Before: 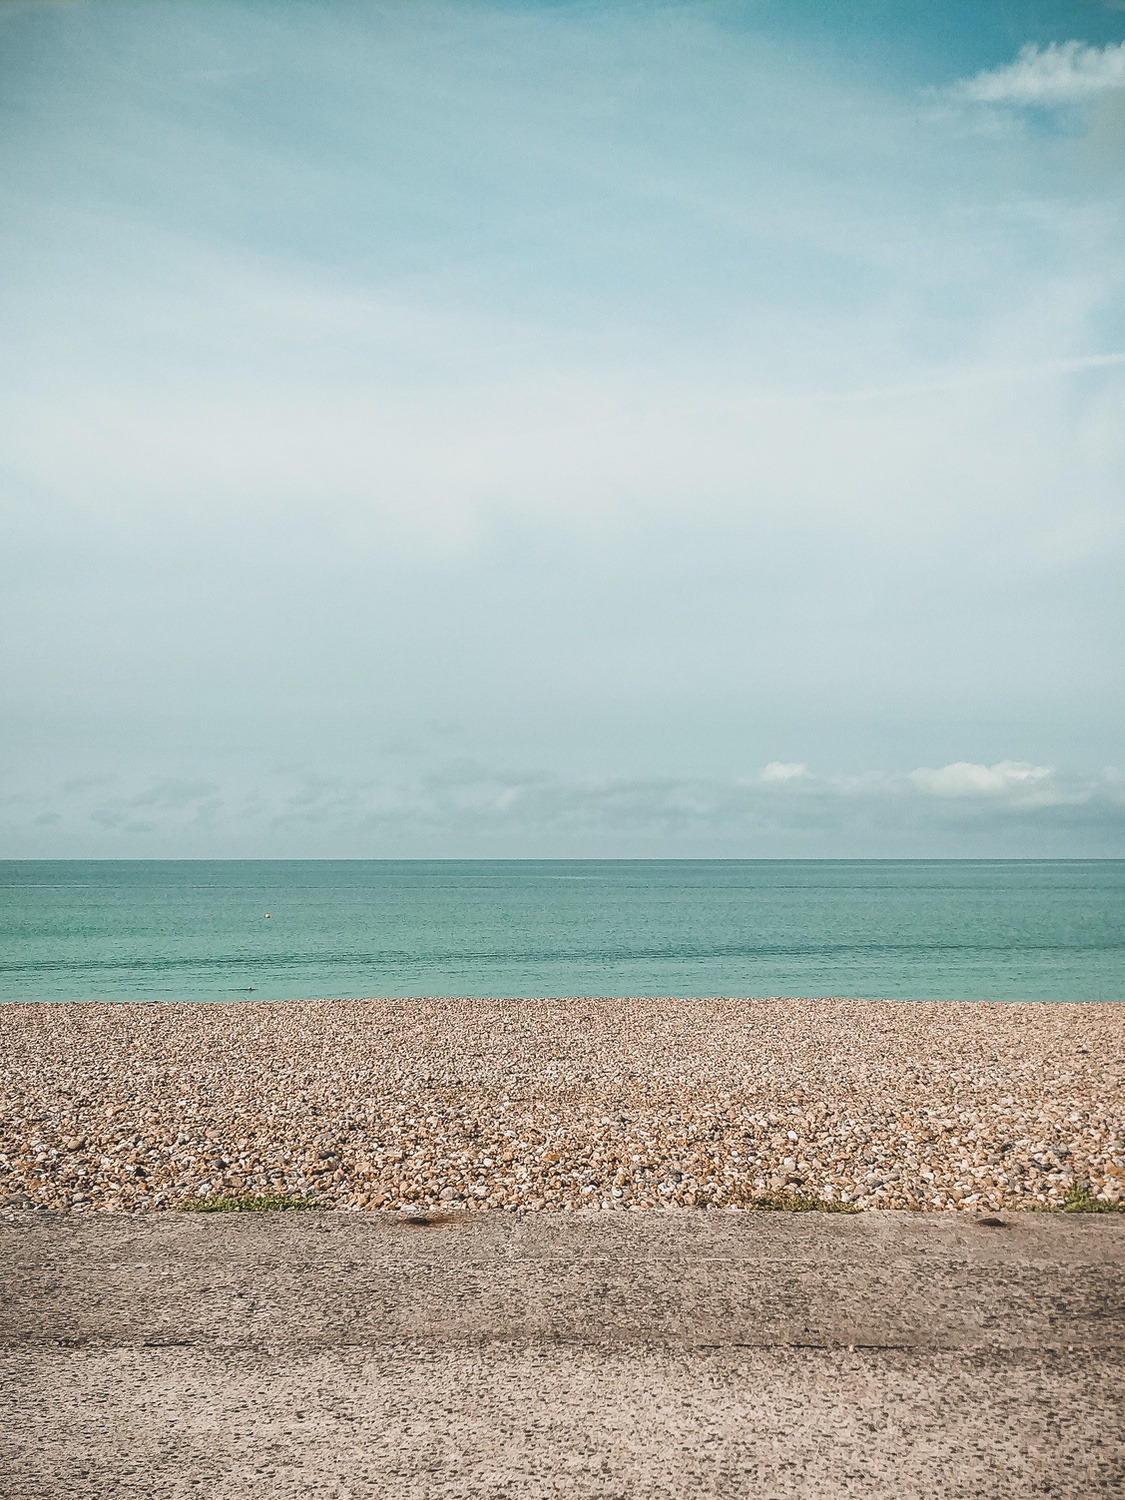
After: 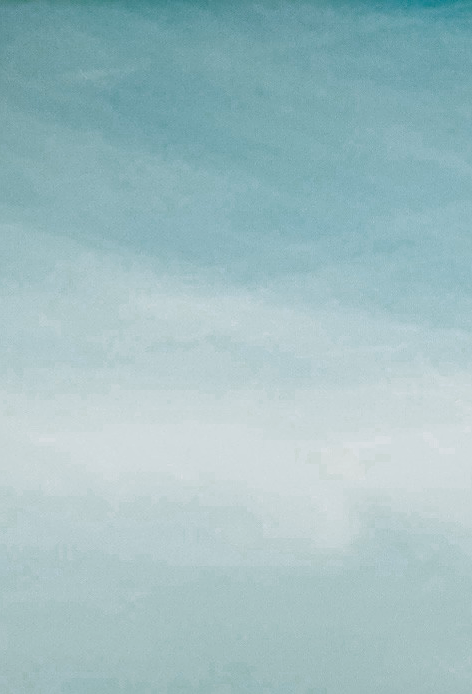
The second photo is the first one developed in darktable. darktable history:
crop and rotate: left 10.817%, top 0.062%, right 47.194%, bottom 53.626%
sharpen: on, module defaults
color zones: curves: ch0 [(0.25, 0.5) (0.347, 0.092) (0.75, 0.5)]; ch1 [(0.25, 0.5) (0.33, 0.51) (0.75, 0.5)]
contrast equalizer: y [[0.511, 0.558, 0.631, 0.632, 0.559, 0.512], [0.5 ×6], [0.507, 0.559, 0.627, 0.644, 0.647, 0.647], [0 ×6], [0 ×6]]
